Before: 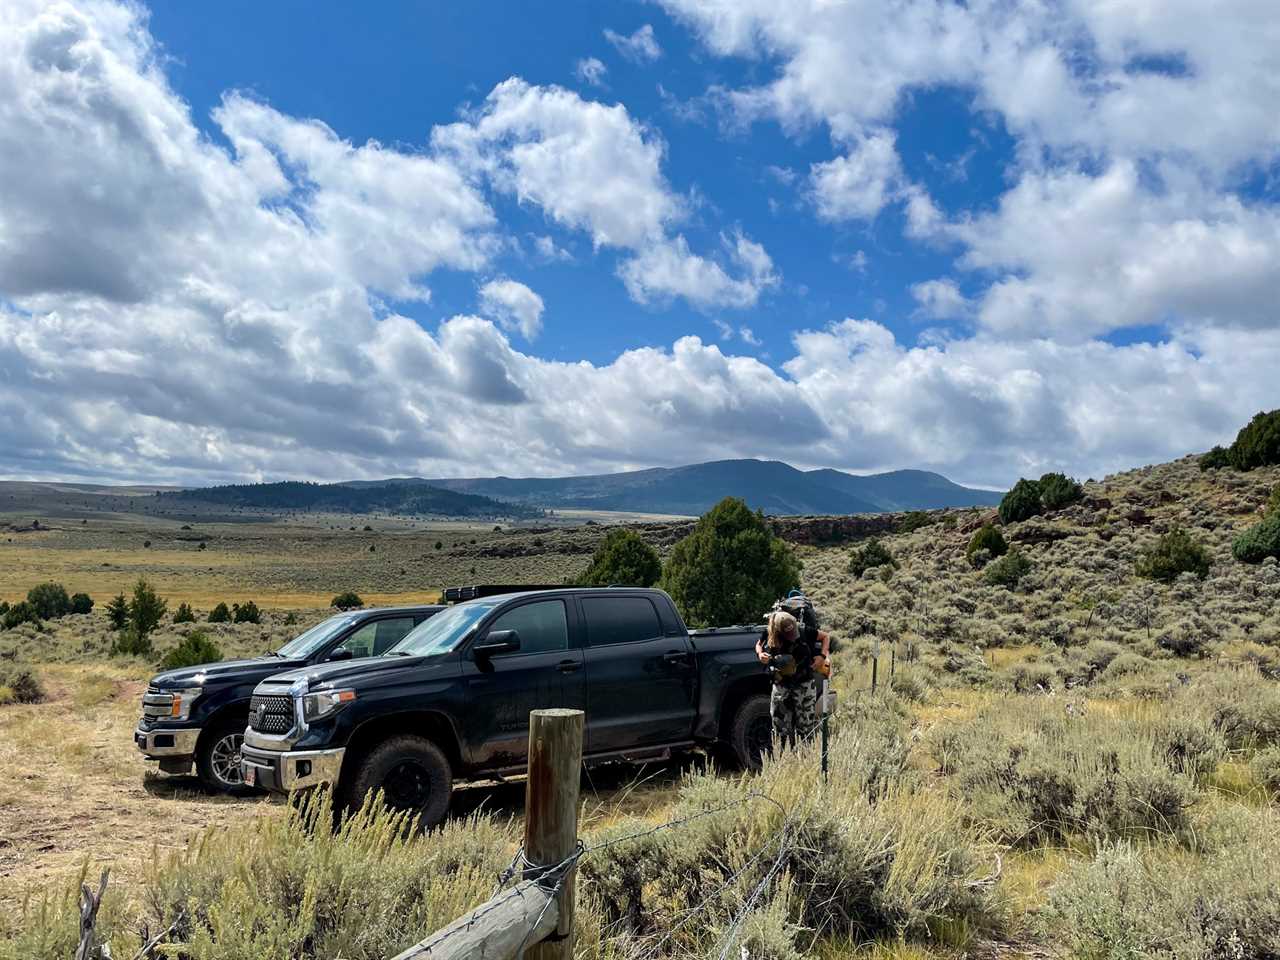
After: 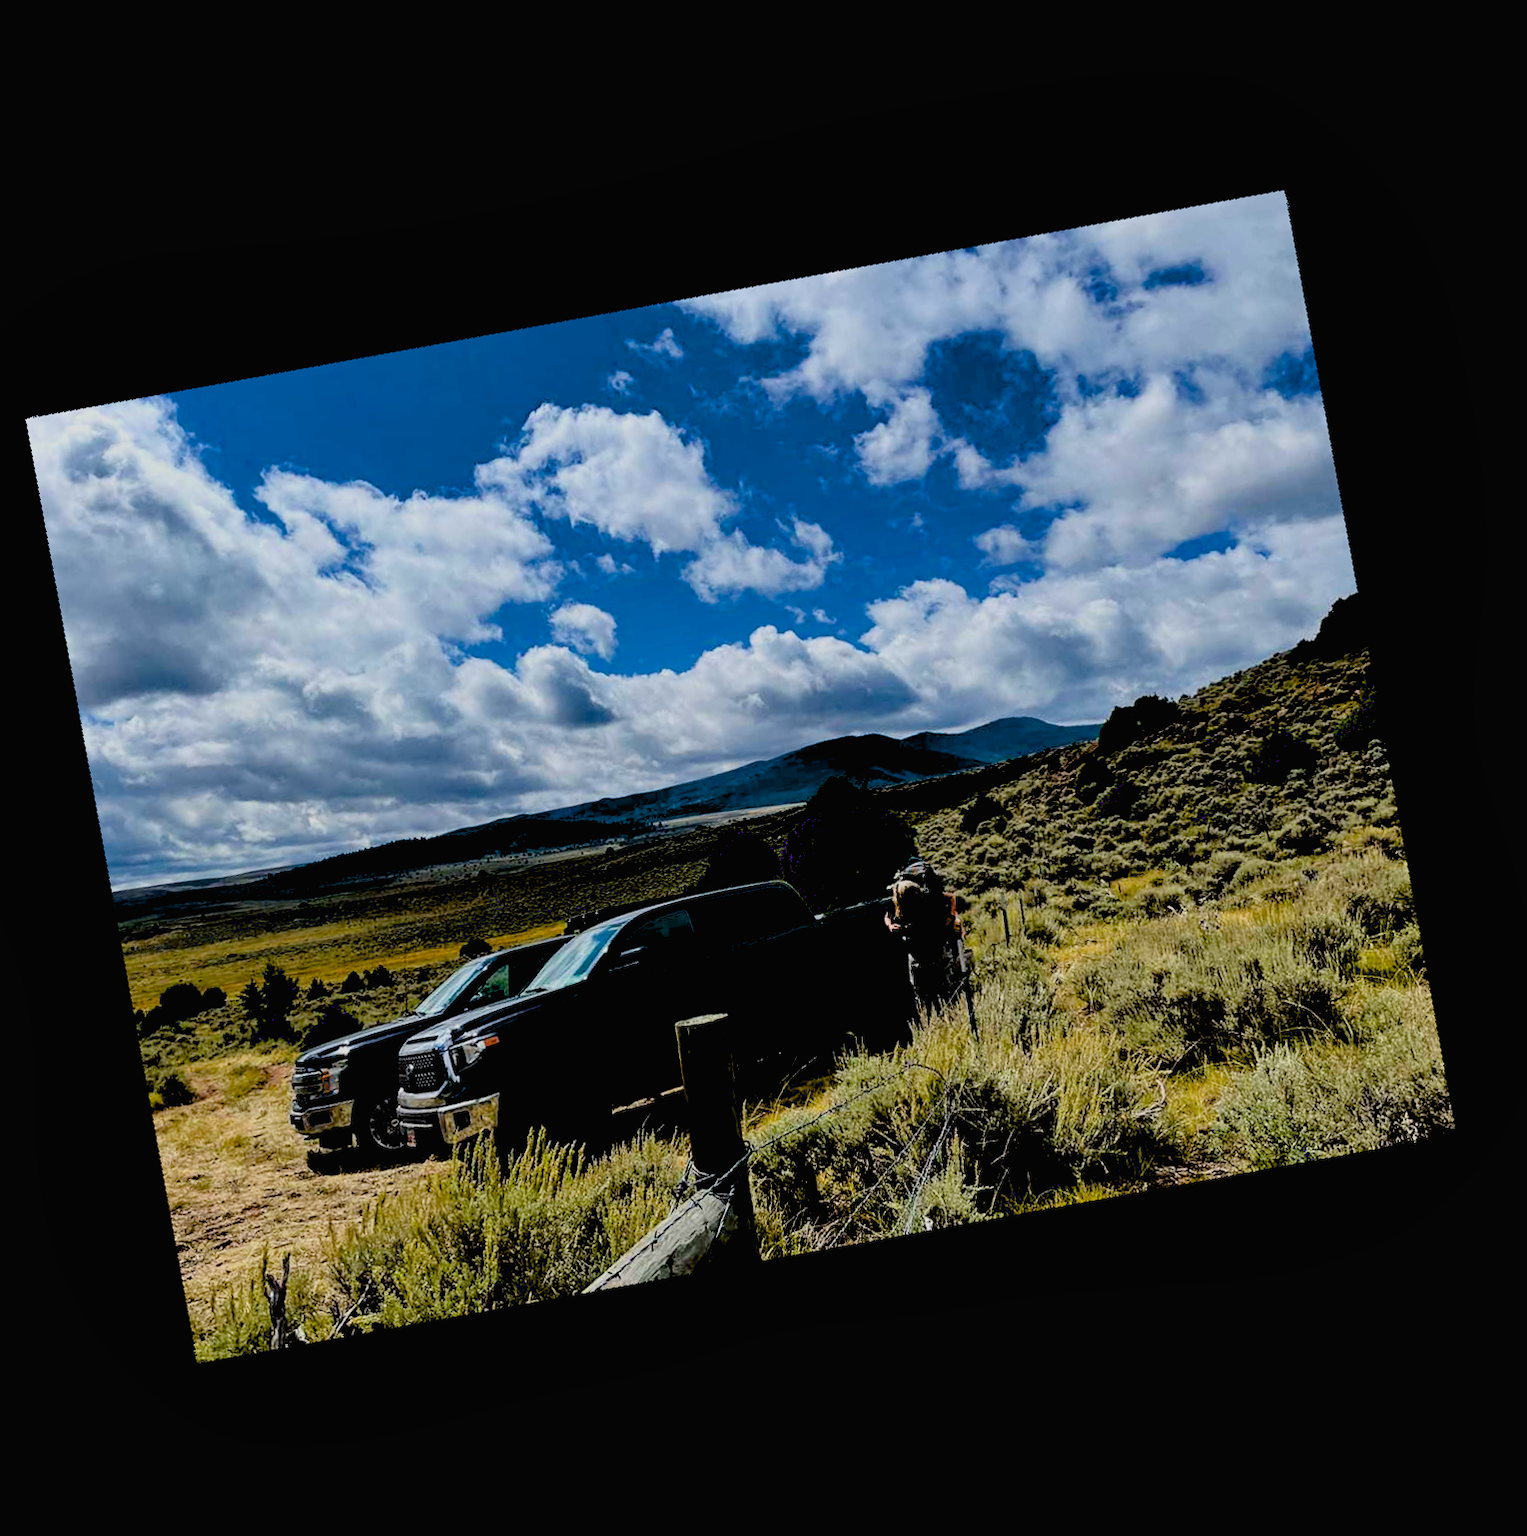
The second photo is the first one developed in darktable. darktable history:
exposure: black level correction 0.1, exposure -0.092 EV, compensate highlight preservation false
contrast brightness saturation: contrast 0.04, saturation 0.16
rotate and perspective: rotation 9.12°, automatic cropping off
crop and rotate: angle 19.43°, left 6.812%, right 4.125%, bottom 1.087%
filmic rgb: hardness 4.17
shadows and highlights: radius 108.52, shadows 23.73, highlights -59.32, low approximation 0.01, soften with gaussian
tone curve: curves: ch0 [(0.016, 0.011) (0.204, 0.146) (0.515, 0.476) (0.78, 0.795) (1, 0.981)], color space Lab, linked channels, preserve colors none
